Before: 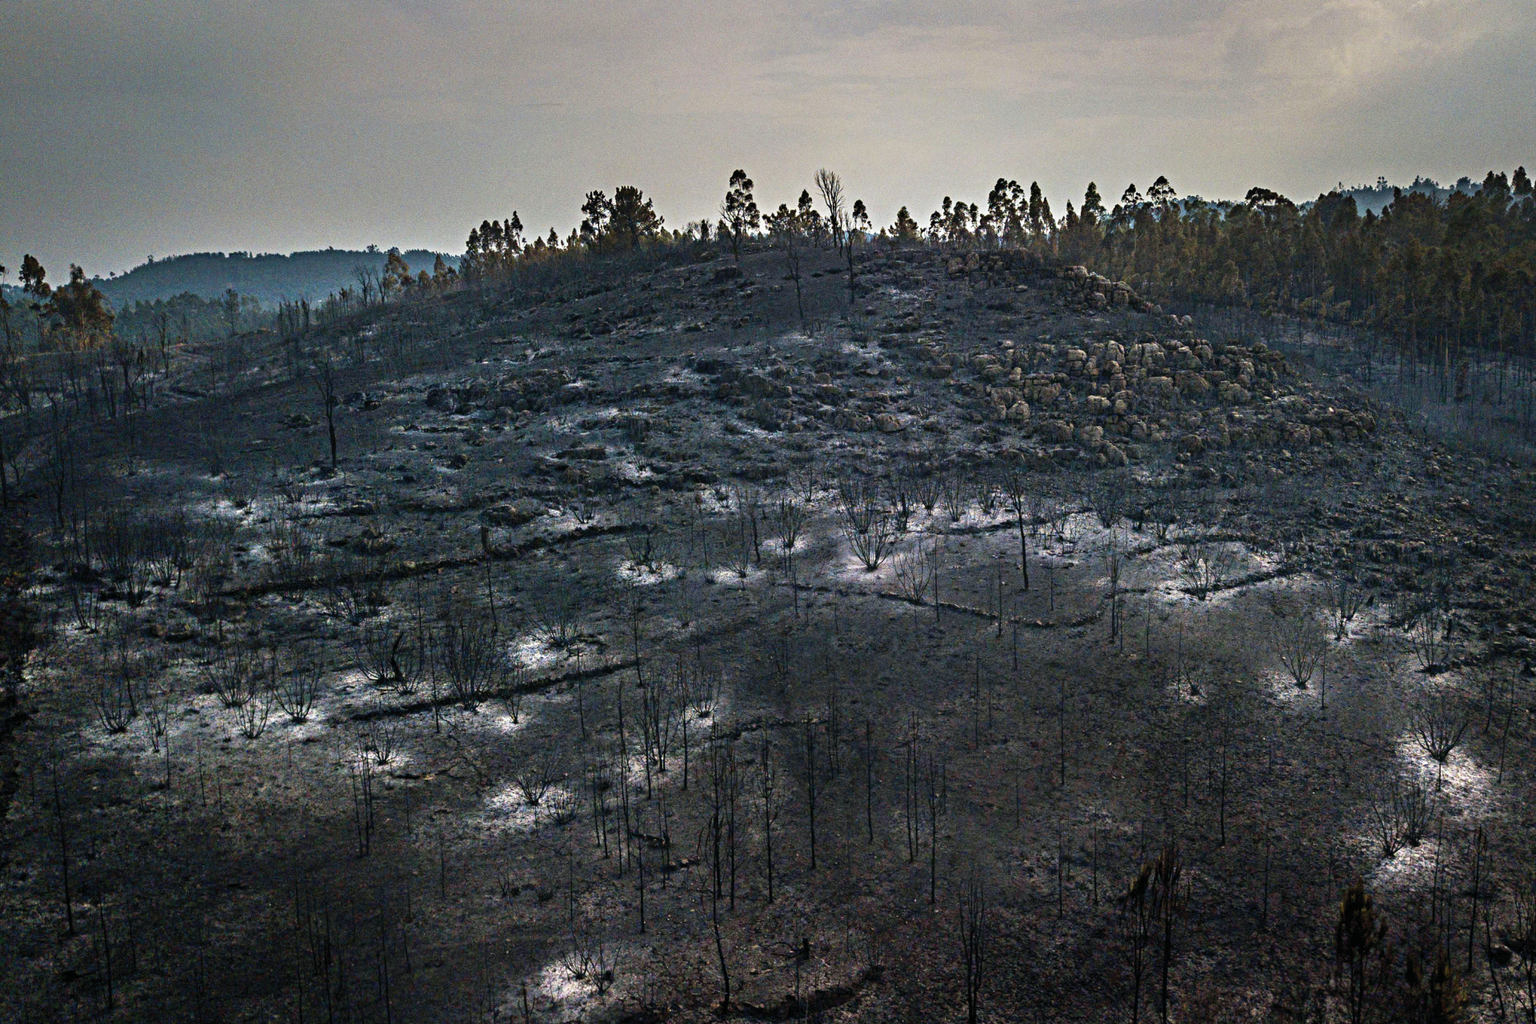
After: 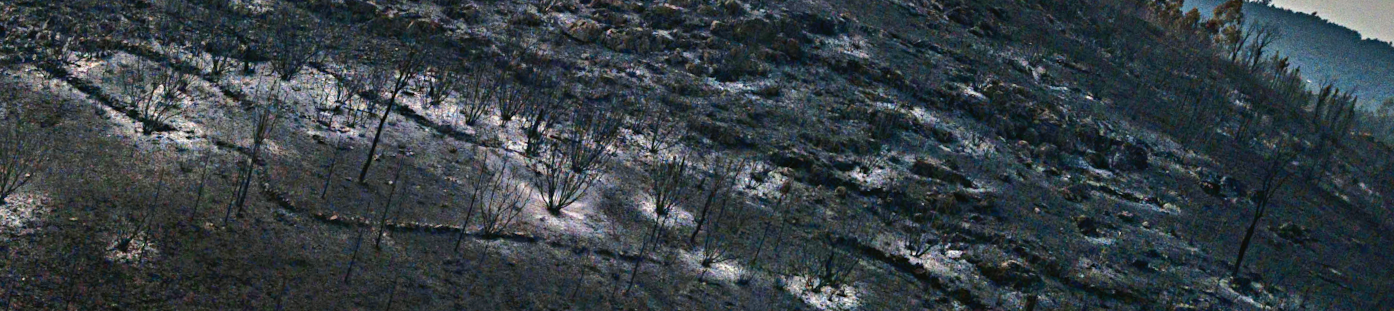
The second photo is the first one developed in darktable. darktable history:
crop and rotate: angle 16.12°, top 30.835%, bottom 35.653%
tone curve: curves: ch0 [(0, 0.021) (0.059, 0.053) (0.212, 0.18) (0.337, 0.304) (0.495, 0.505) (0.725, 0.731) (0.89, 0.919) (1, 1)]; ch1 [(0, 0) (0.094, 0.081) (0.311, 0.282) (0.421, 0.417) (0.479, 0.475) (0.54, 0.55) (0.615, 0.65) (0.683, 0.688) (1, 1)]; ch2 [(0, 0) (0.257, 0.217) (0.44, 0.431) (0.498, 0.507) (0.603, 0.598) (1, 1)], color space Lab, independent channels, preserve colors none
